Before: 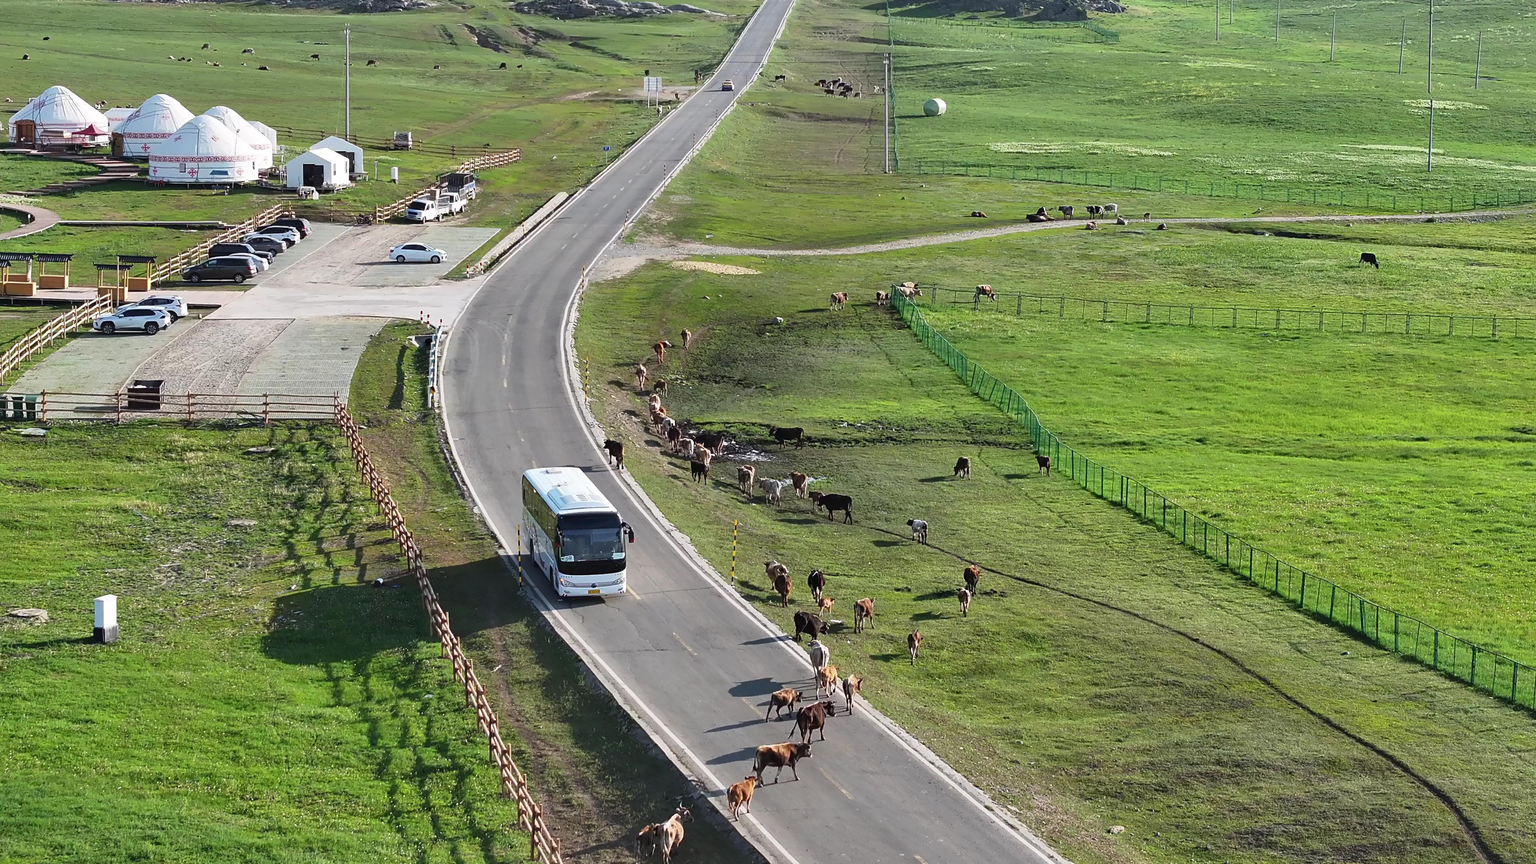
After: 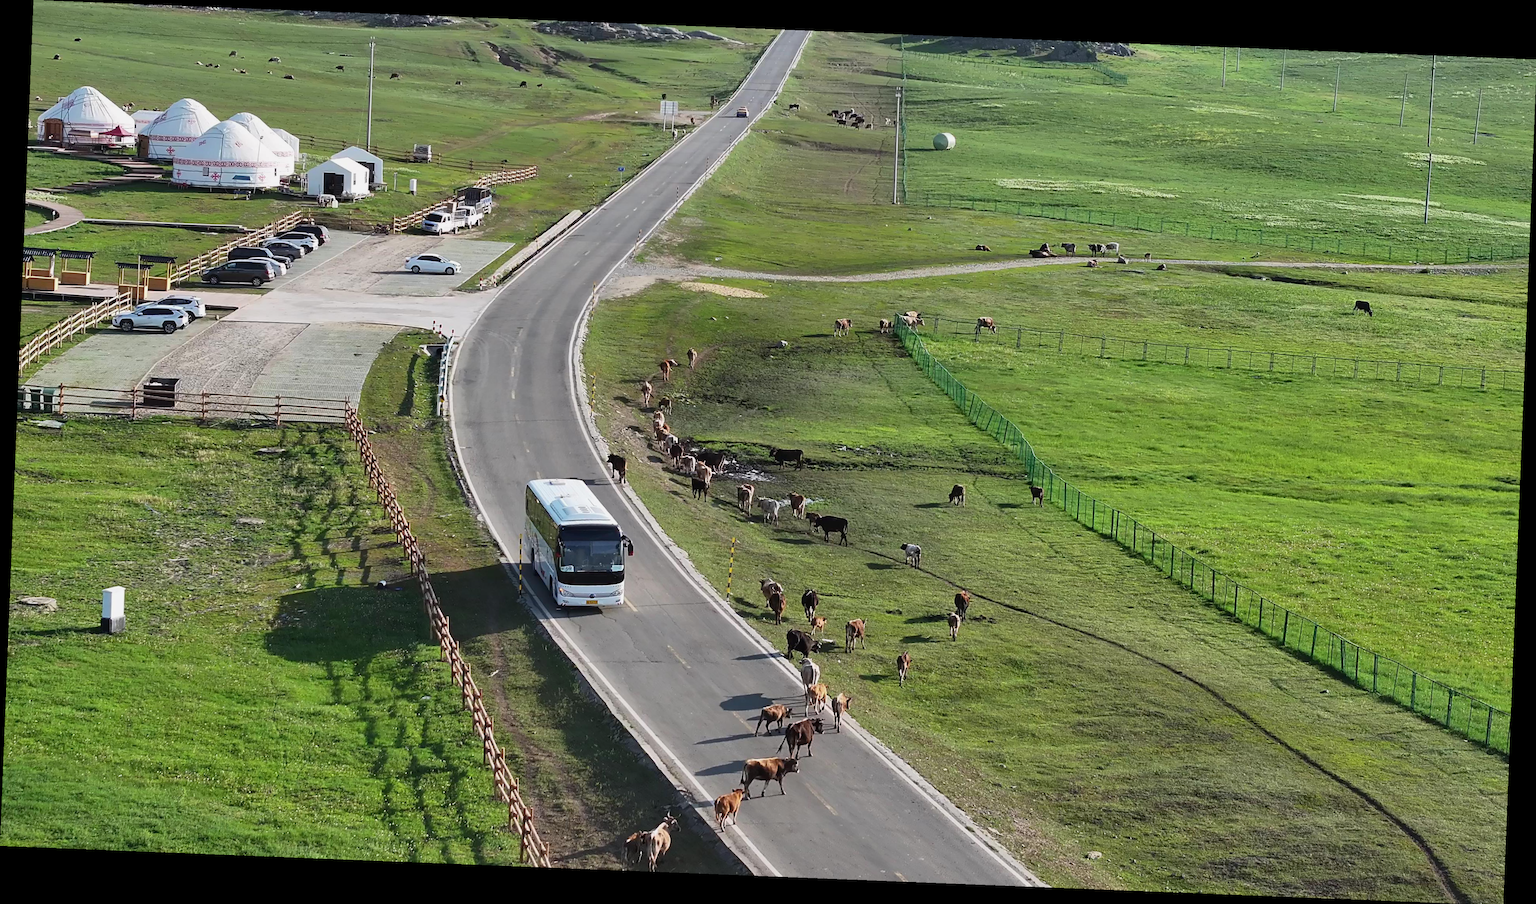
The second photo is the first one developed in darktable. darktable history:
color balance: mode lift, gamma, gain (sRGB)
exposure: exposure -0.157 EV, compensate highlight preservation false
rotate and perspective: rotation 2.27°, automatic cropping off
